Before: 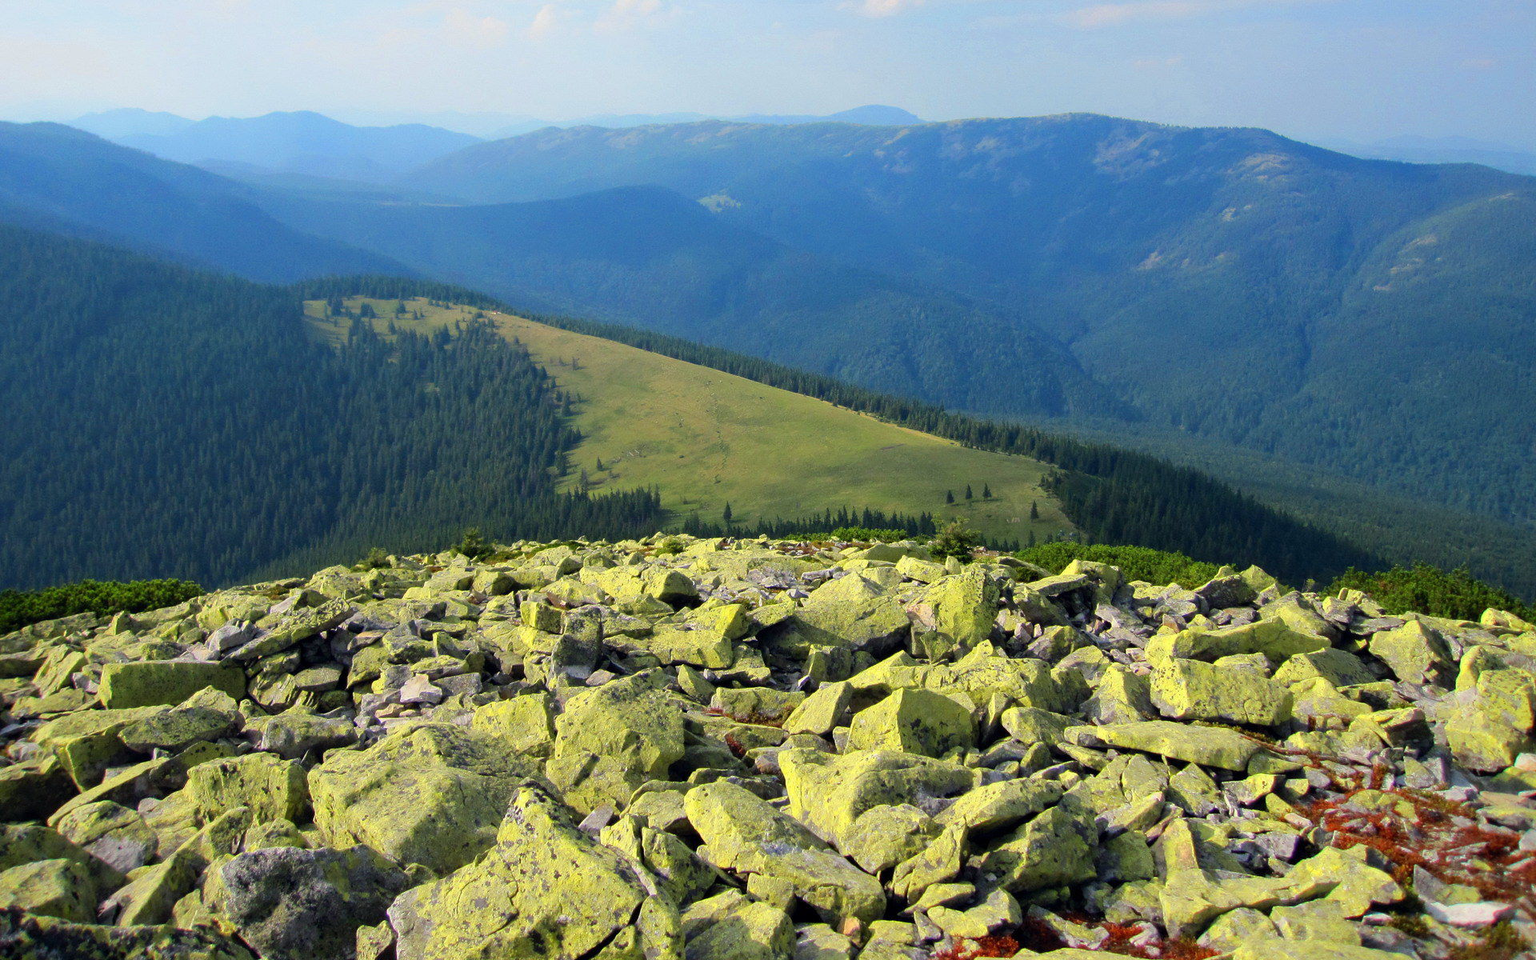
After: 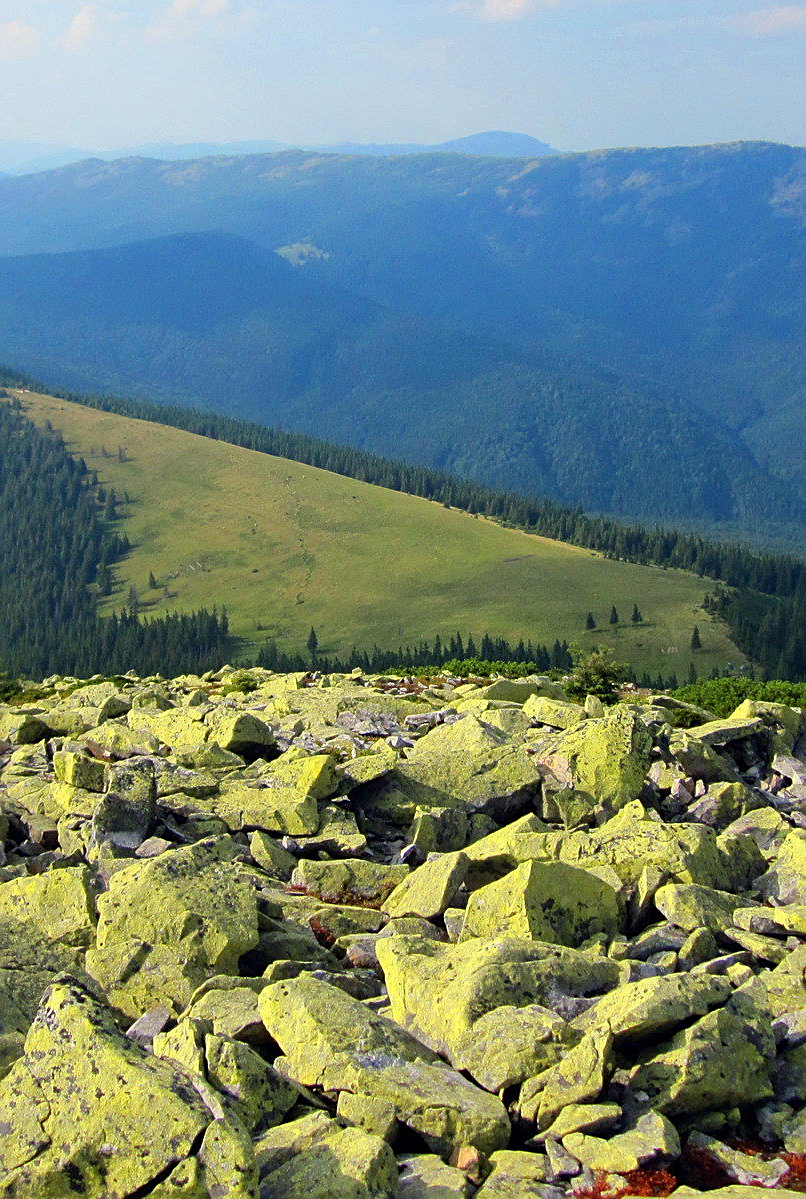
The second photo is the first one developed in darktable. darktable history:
crop: left 31.115%, right 26.873%
sharpen: amount 0.489
